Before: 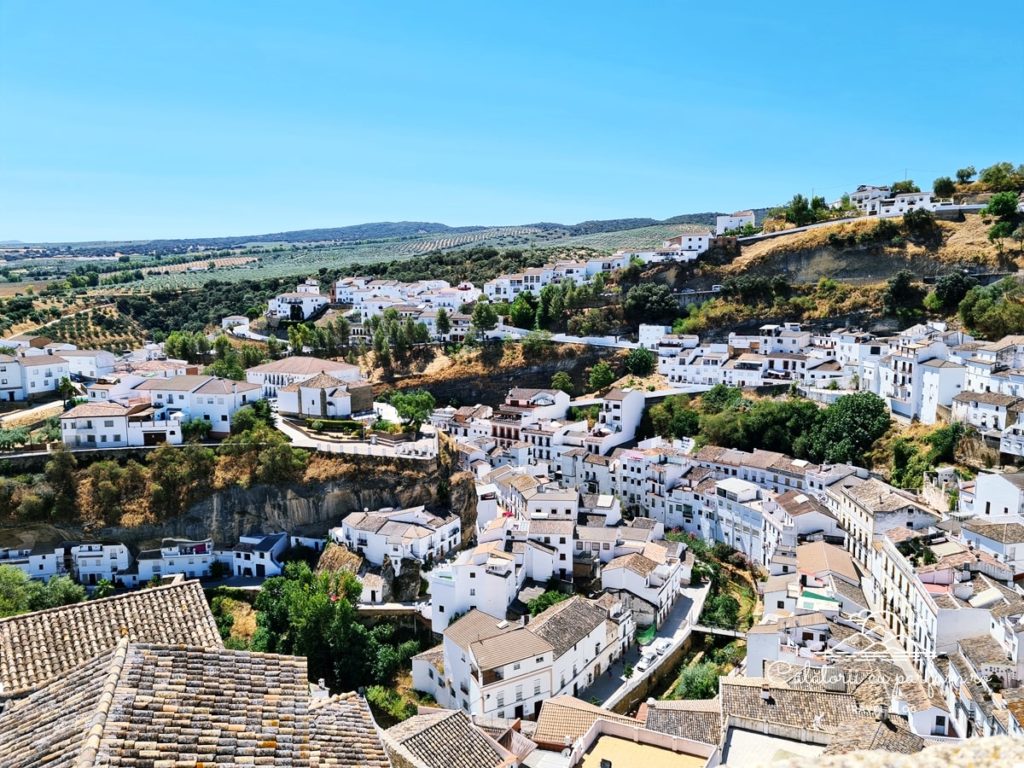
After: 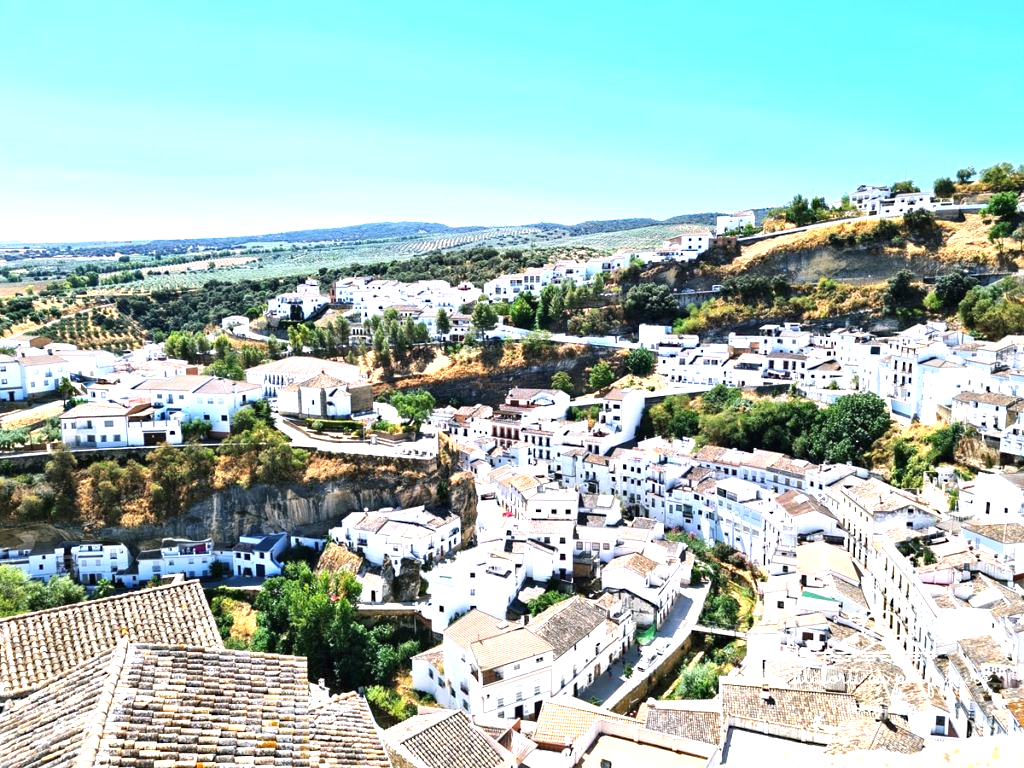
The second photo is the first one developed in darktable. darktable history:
exposure: black level correction 0, exposure 1 EV, compensate exposure bias true, compensate highlight preservation false
sharpen: radius 2.883, amount 0.868, threshold 47.523
